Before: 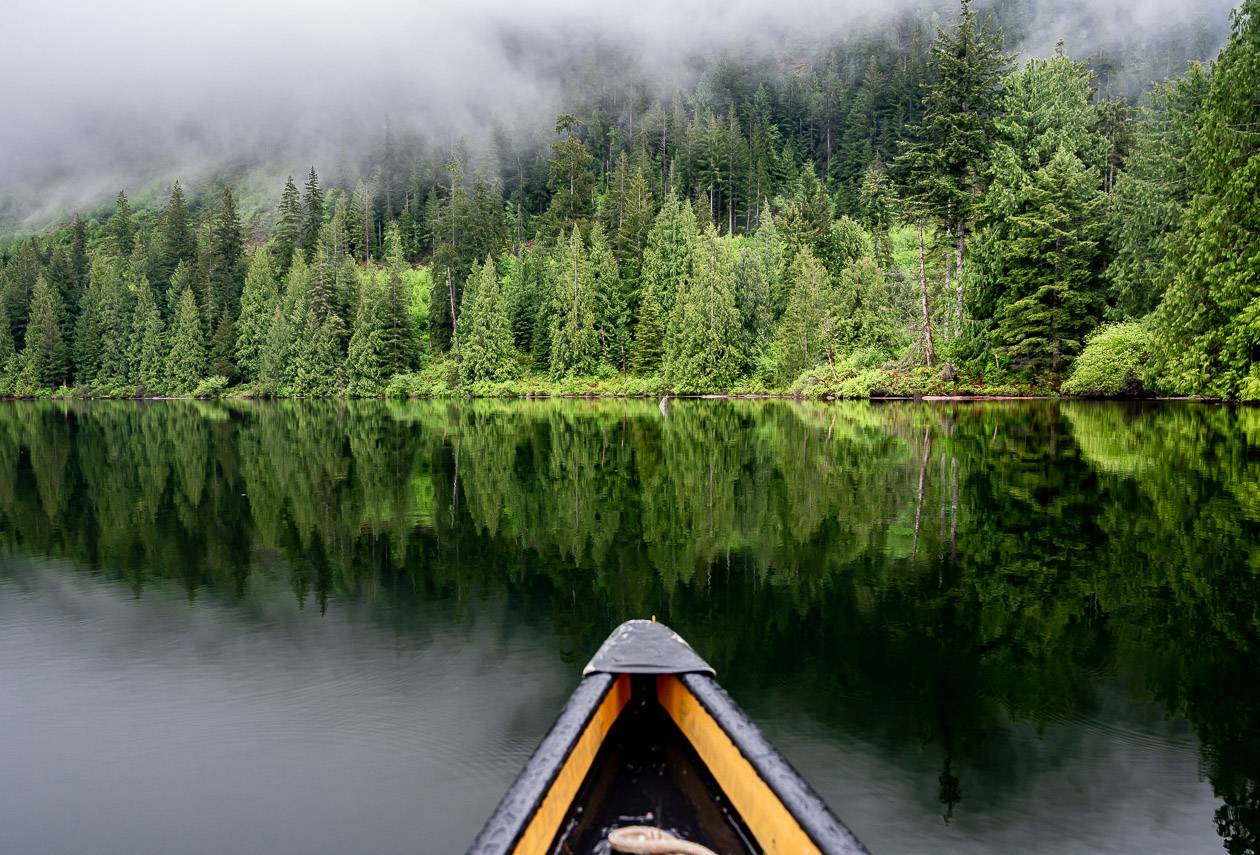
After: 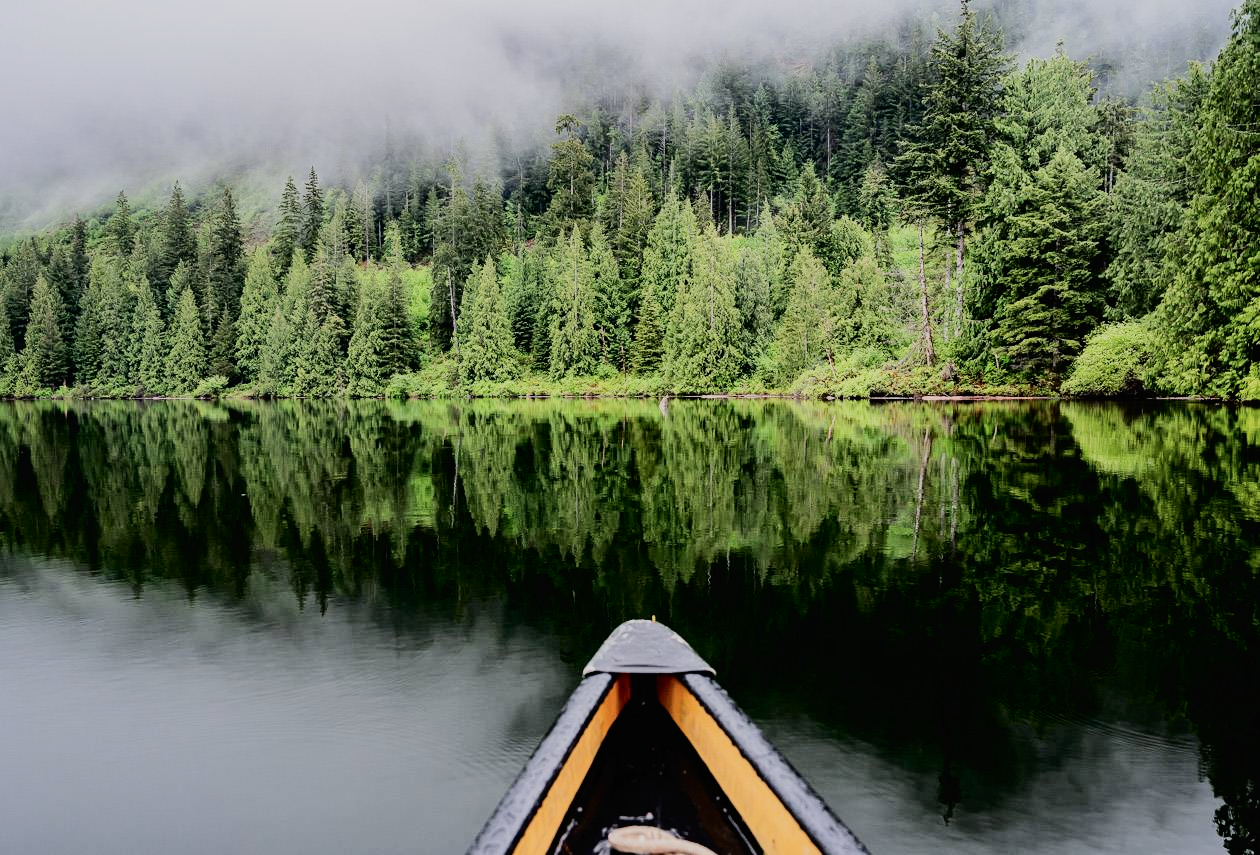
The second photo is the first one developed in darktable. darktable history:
filmic rgb: black relative exposure -7.65 EV, white relative exposure 4.56 EV, hardness 3.61
tone curve: curves: ch0 [(0, 0) (0.003, 0.012) (0.011, 0.014) (0.025, 0.019) (0.044, 0.028) (0.069, 0.039) (0.1, 0.056) (0.136, 0.093) (0.177, 0.147) (0.224, 0.214) (0.277, 0.29) (0.335, 0.381) (0.399, 0.476) (0.468, 0.557) (0.543, 0.635) (0.623, 0.697) (0.709, 0.764) (0.801, 0.831) (0.898, 0.917) (1, 1)], color space Lab, independent channels, preserve colors none
